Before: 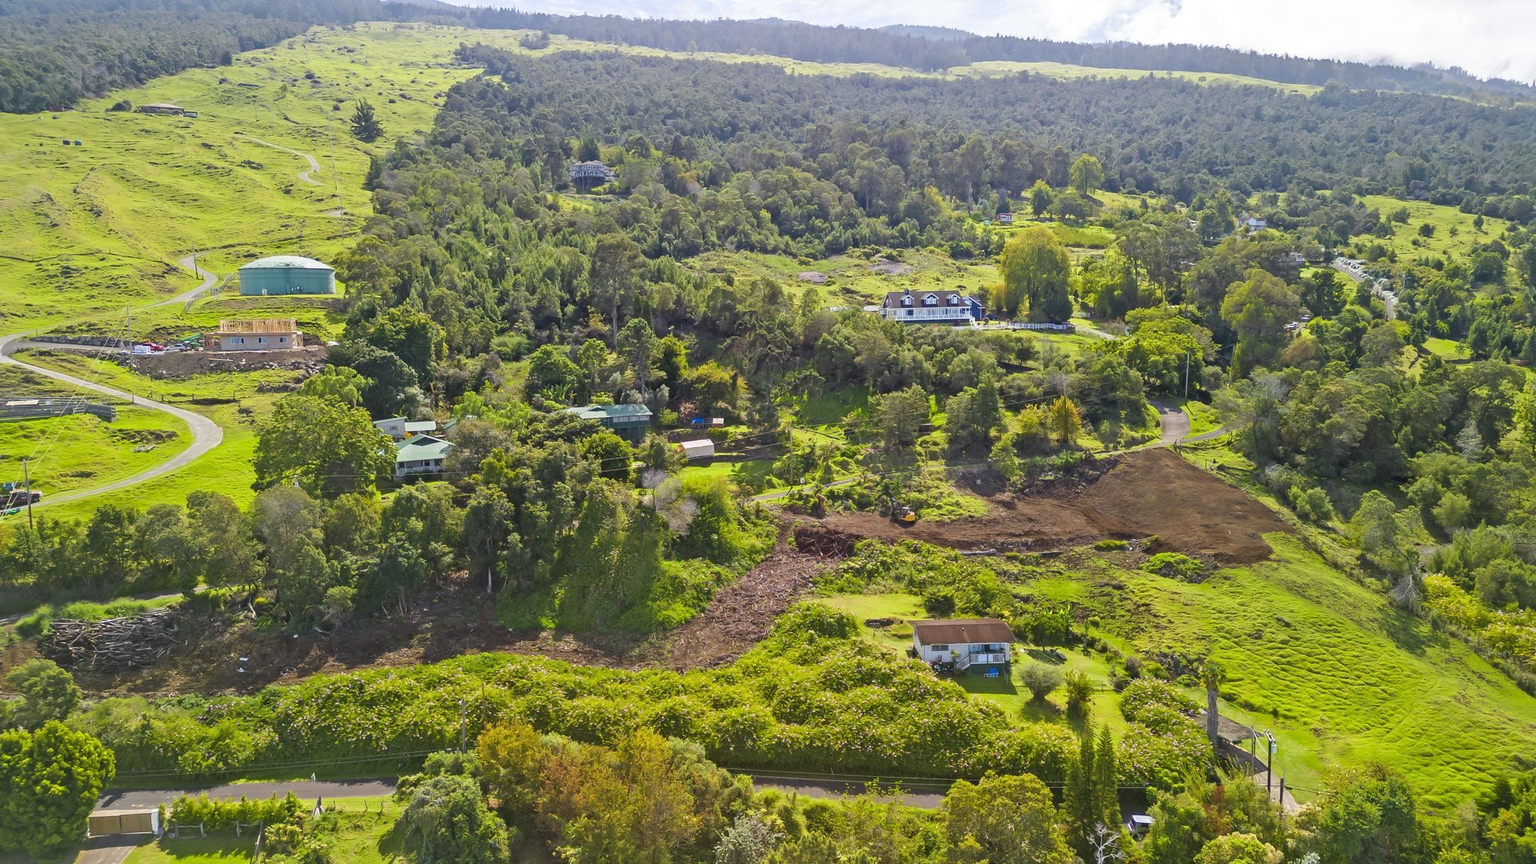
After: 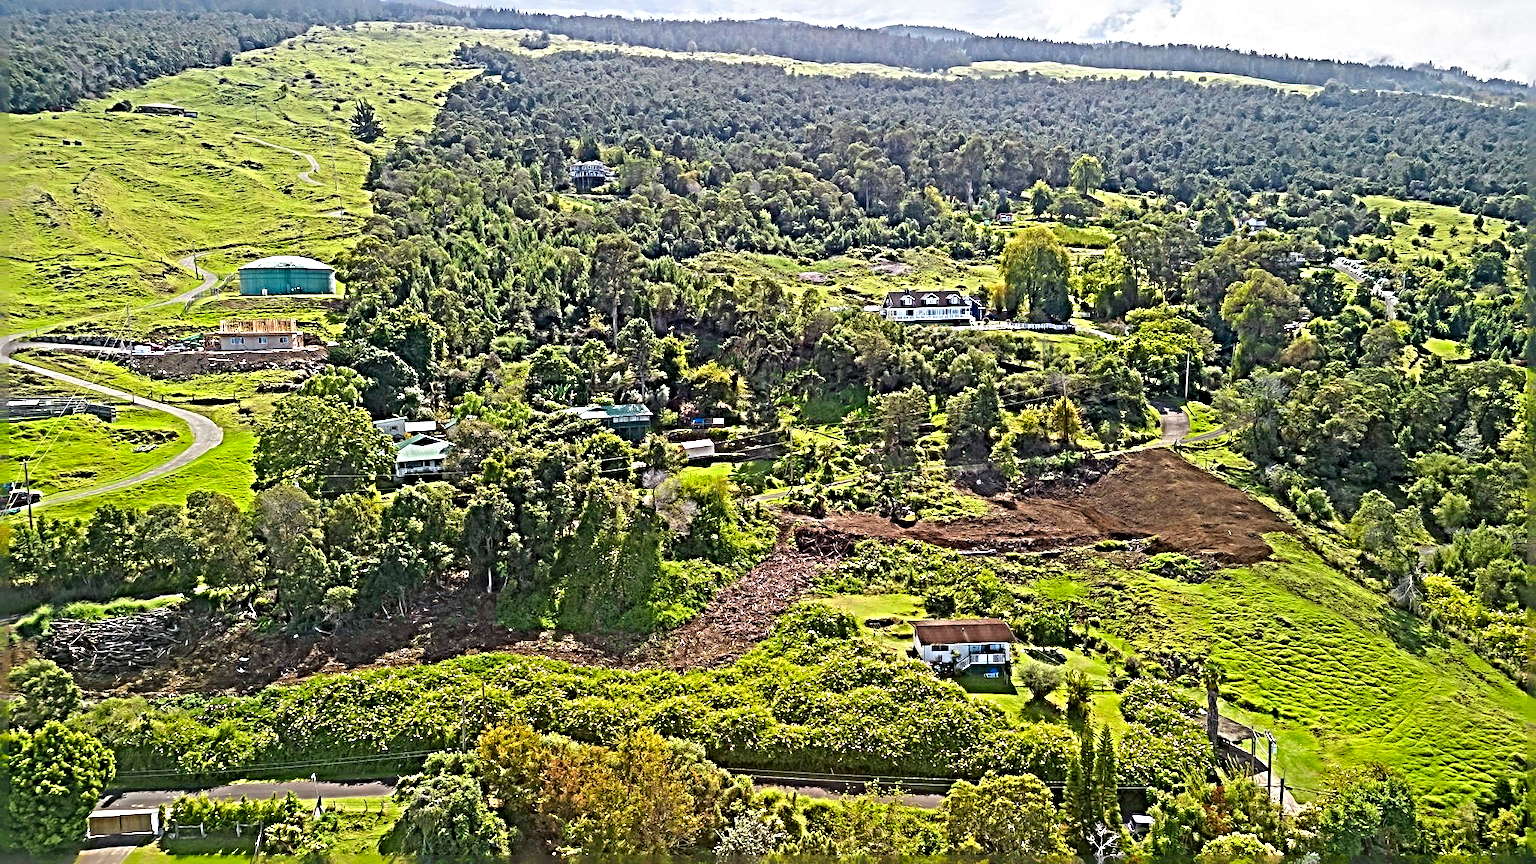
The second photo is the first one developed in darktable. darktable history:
tone equalizer: on, module defaults
sharpen: radius 6.3, amount 1.8, threshold 0
